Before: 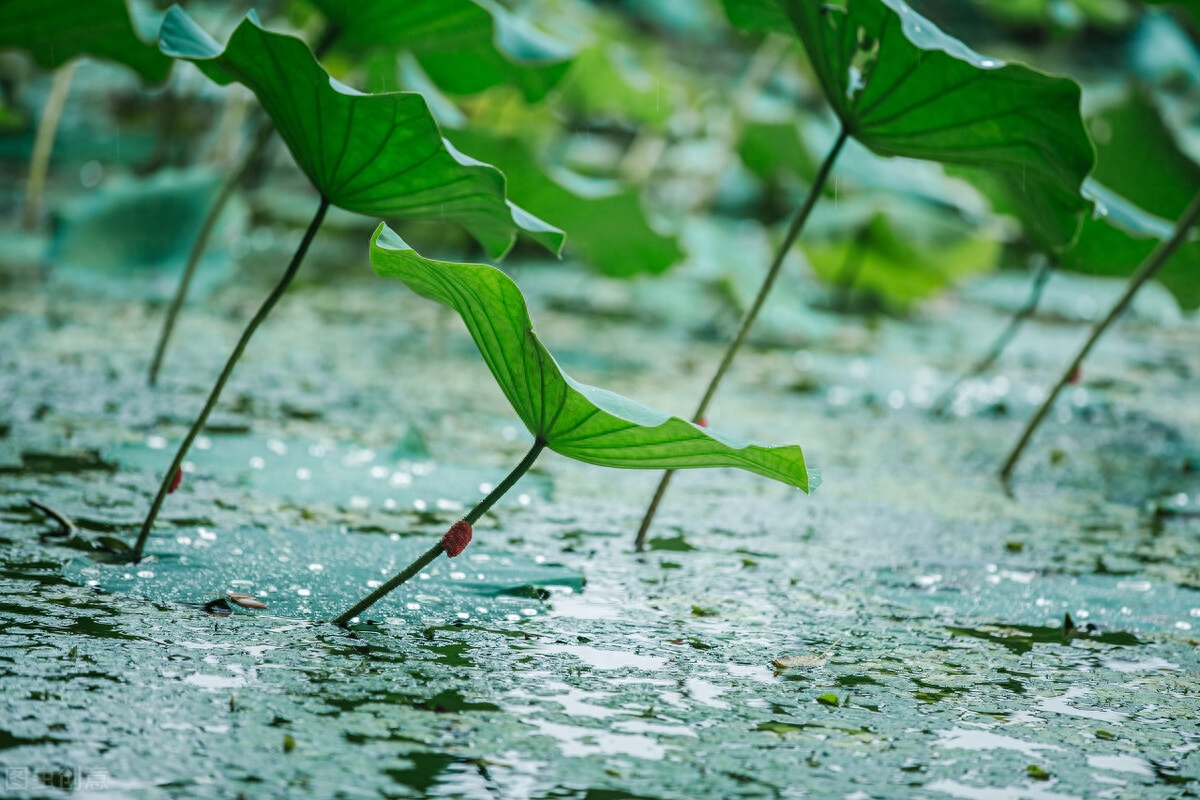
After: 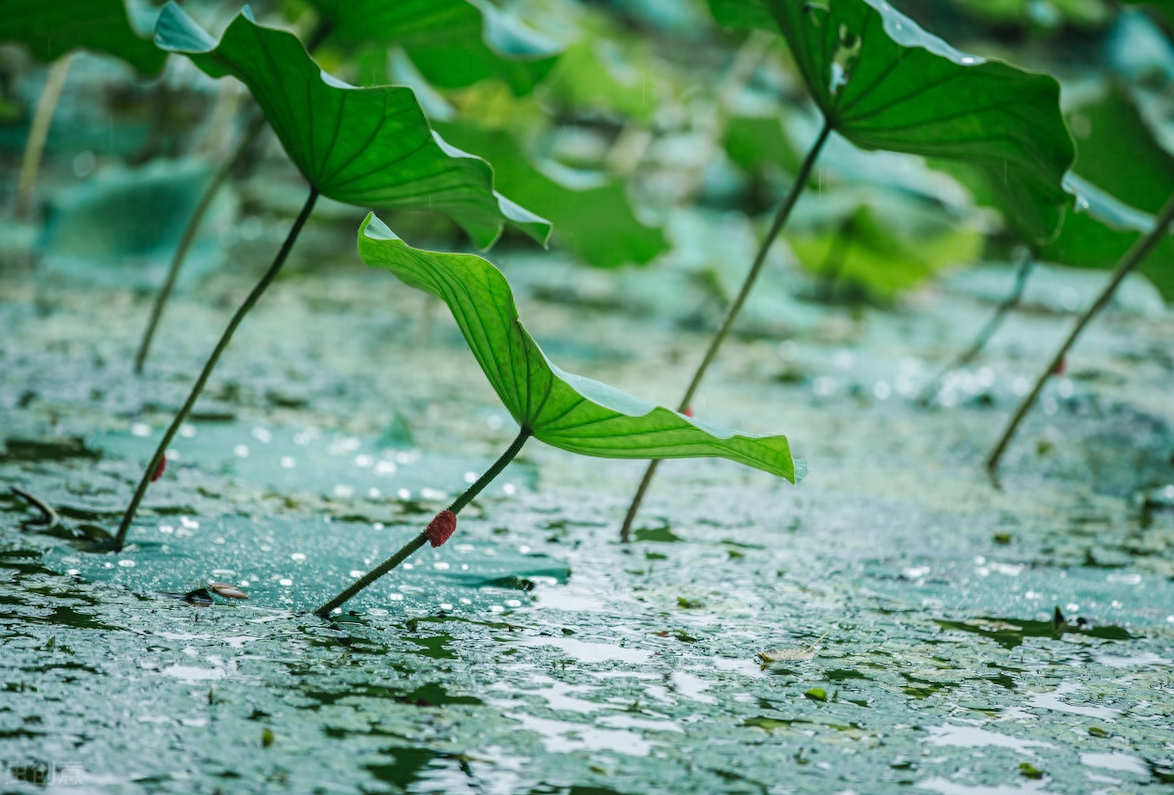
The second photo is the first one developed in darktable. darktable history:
rotate and perspective: rotation 0.226°, lens shift (vertical) -0.042, crop left 0.023, crop right 0.982, crop top 0.006, crop bottom 0.994
color zones: curves: ch0 [(0, 0.5) (0.143, 0.5) (0.286, 0.5) (0.429, 0.5) (0.571, 0.5) (0.714, 0.476) (0.857, 0.5) (1, 0.5)]; ch2 [(0, 0.5) (0.143, 0.5) (0.286, 0.5) (0.429, 0.5) (0.571, 0.5) (0.714, 0.487) (0.857, 0.5) (1, 0.5)]
